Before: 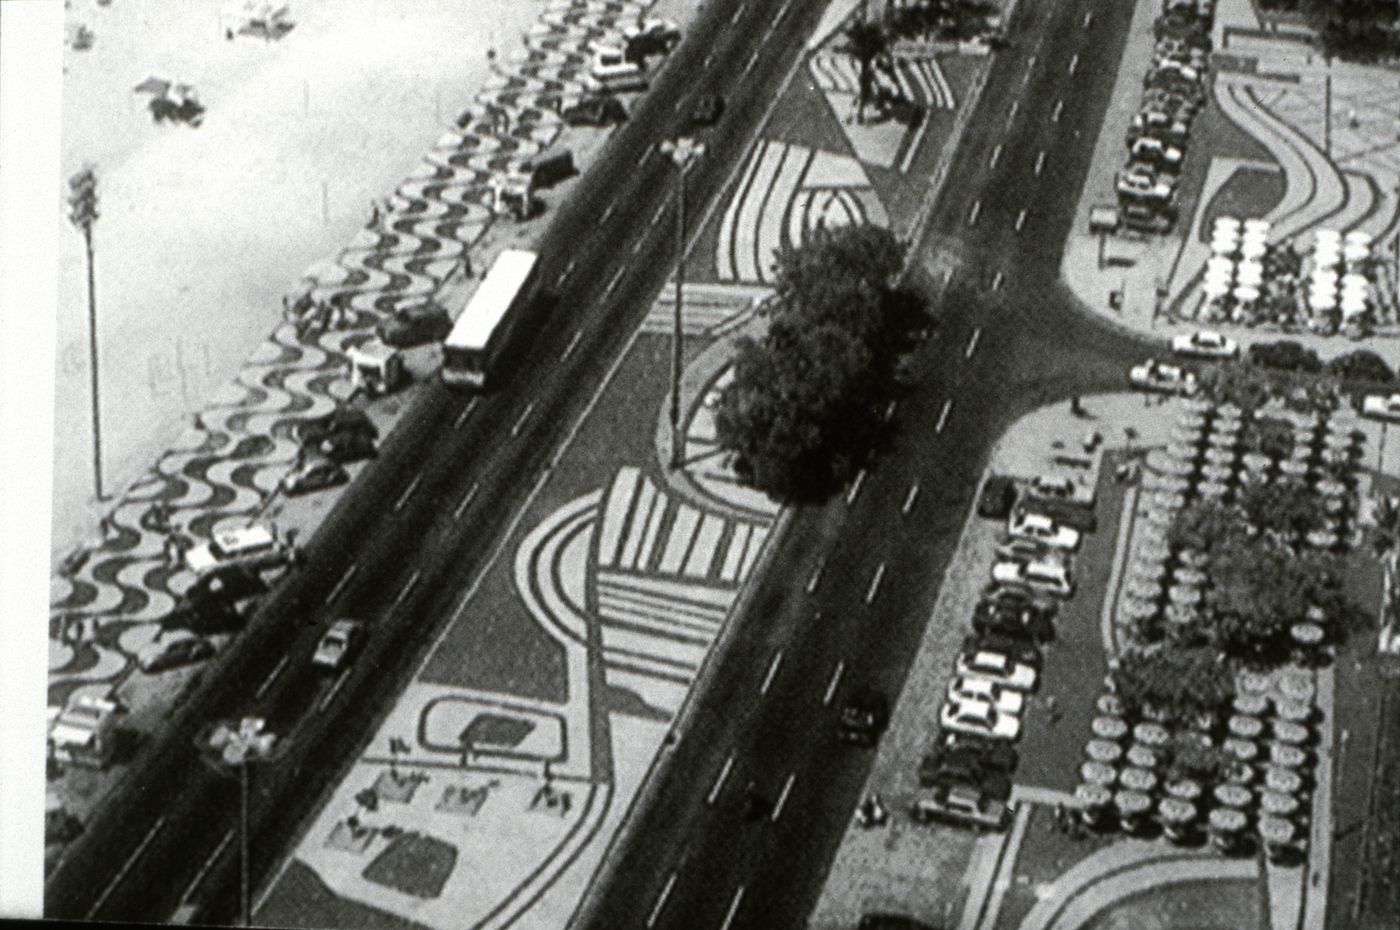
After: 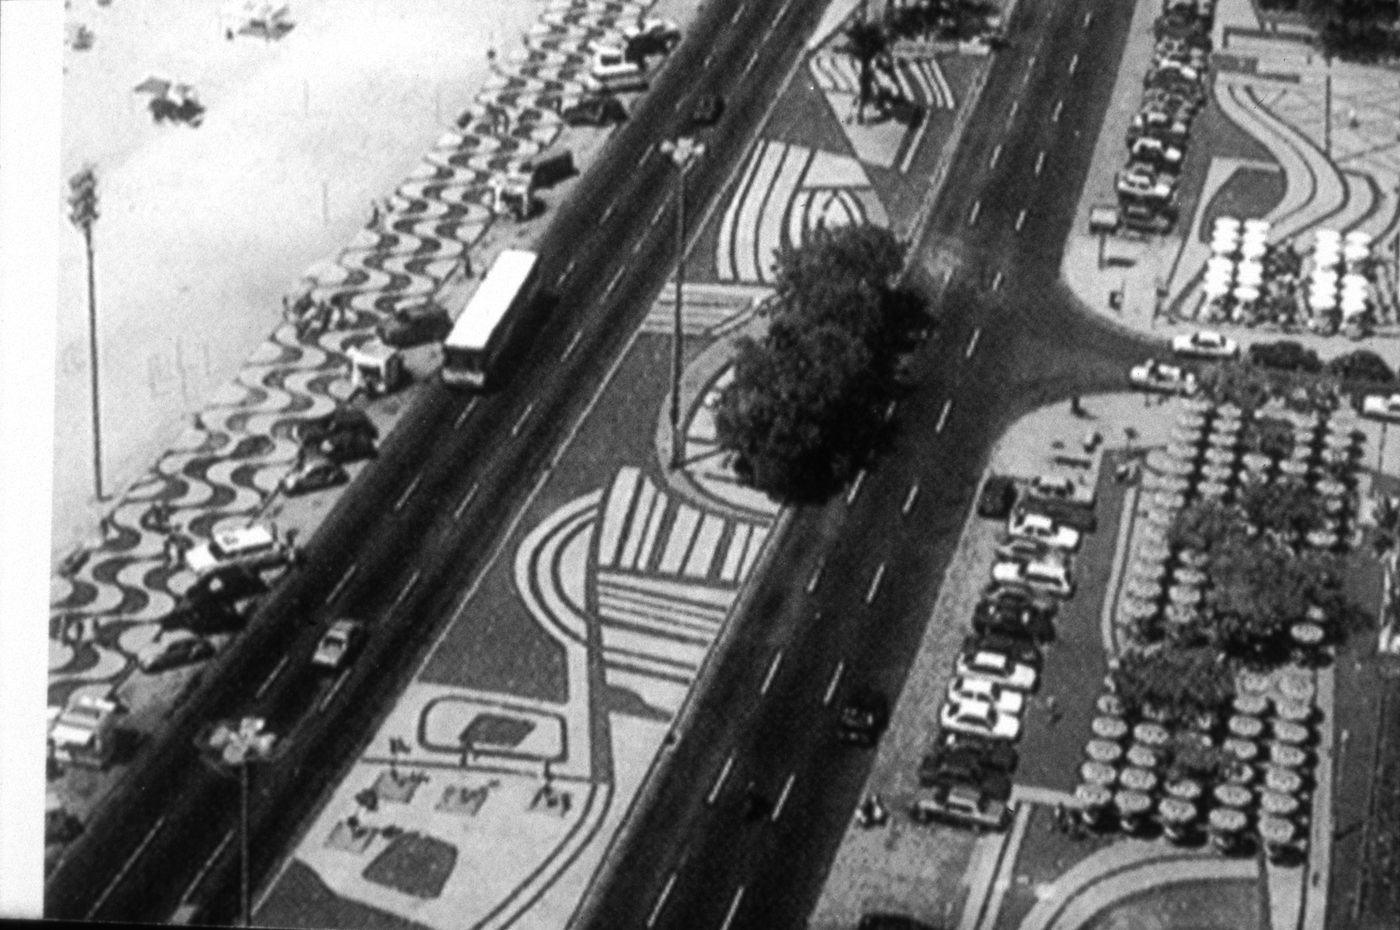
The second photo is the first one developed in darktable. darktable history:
monochrome: size 1
soften: size 10%, saturation 50%, brightness 0.2 EV, mix 10%
